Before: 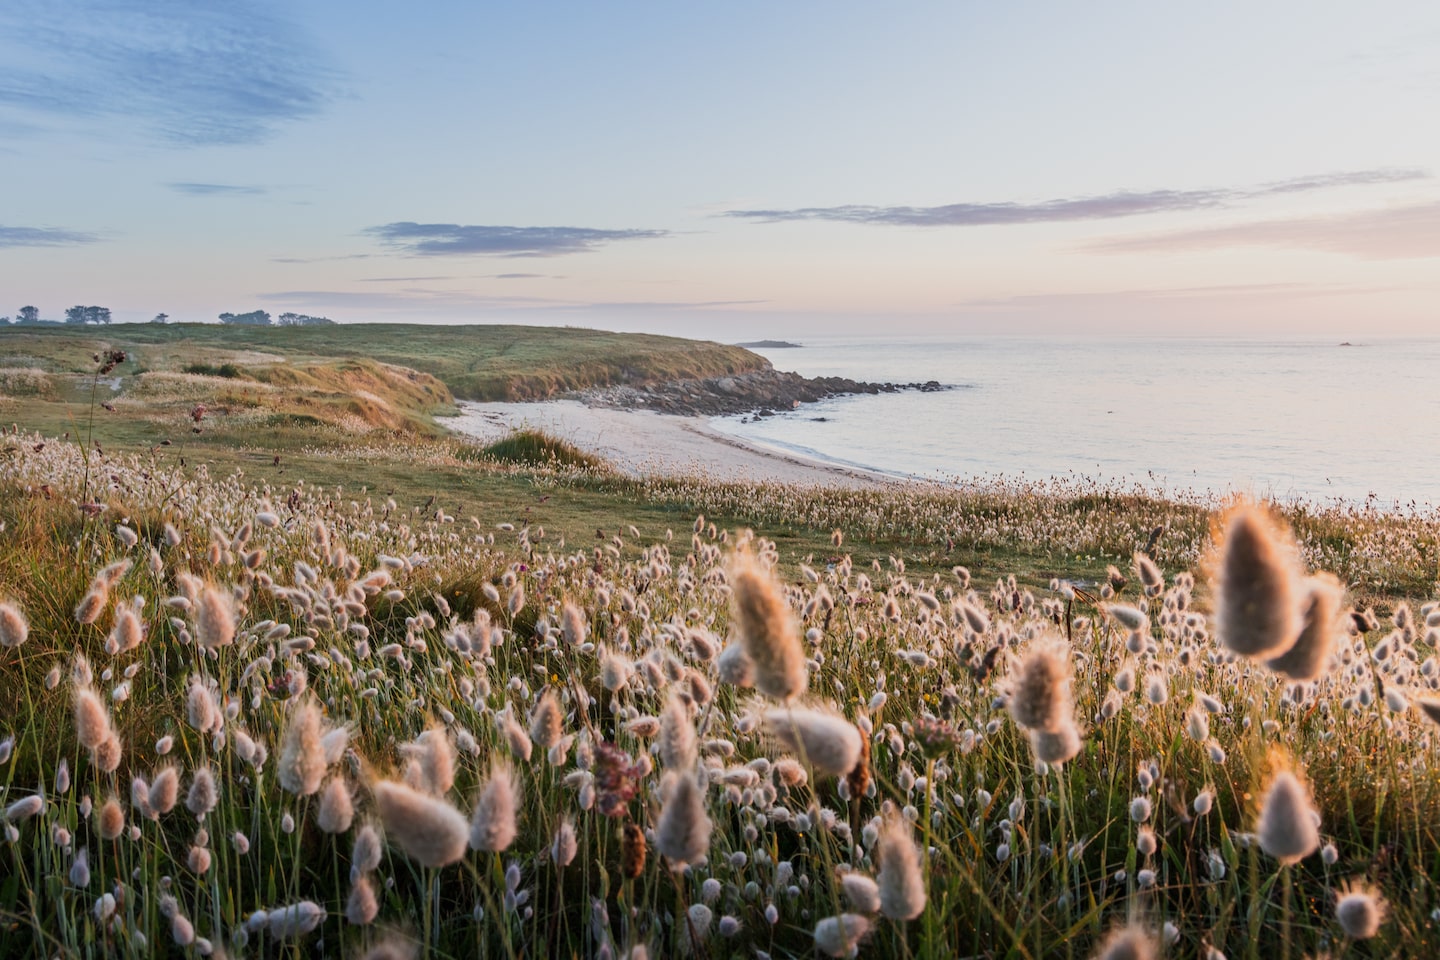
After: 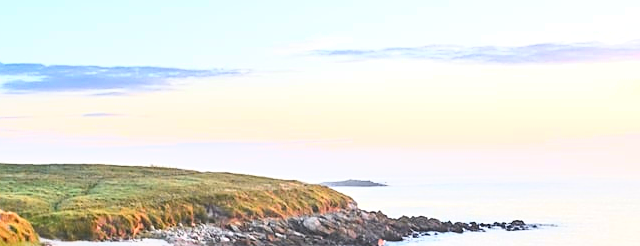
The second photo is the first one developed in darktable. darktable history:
crop: left 28.847%, top 16.795%, right 26.678%, bottom 57.539%
tone curve: curves: ch0 [(0, 0) (0.187, 0.12) (0.384, 0.363) (0.618, 0.698) (0.754, 0.857) (0.875, 0.956) (1, 0.987)]; ch1 [(0, 0) (0.402, 0.36) (0.476, 0.466) (0.501, 0.501) (0.518, 0.514) (0.564, 0.608) (0.614, 0.664) (0.692, 0.744) (1, 1)]; ch2 [(0, 0) (0.435, 0.412) (0.483, 0.481) (0.503, 0.503) (0.522, 0.535) (0.563, 0.601) (0.627, 0.699) (0.699, 0.753) (0.997, 0.858)], color space Lab, independent channels, preserve colors none
tone equalizer: -8 EV -0.788 EV, -7 EV -0.713 EV, -6 EV -0.597 EV, -5 EV -0.374 EV, -3 EV 0.384 EV, -2 EV 0.6 EV, -1 EV 0.674 EV, +0 EV 0.736 EV
sharpen: on, module defaults
shadows and highlights: shadows 25.14, highlights -24.54, highlights color adjustment 0.712%
color balance rgb: perceptual saturation grading › global saturation 25.539%, global vibrance 20%
